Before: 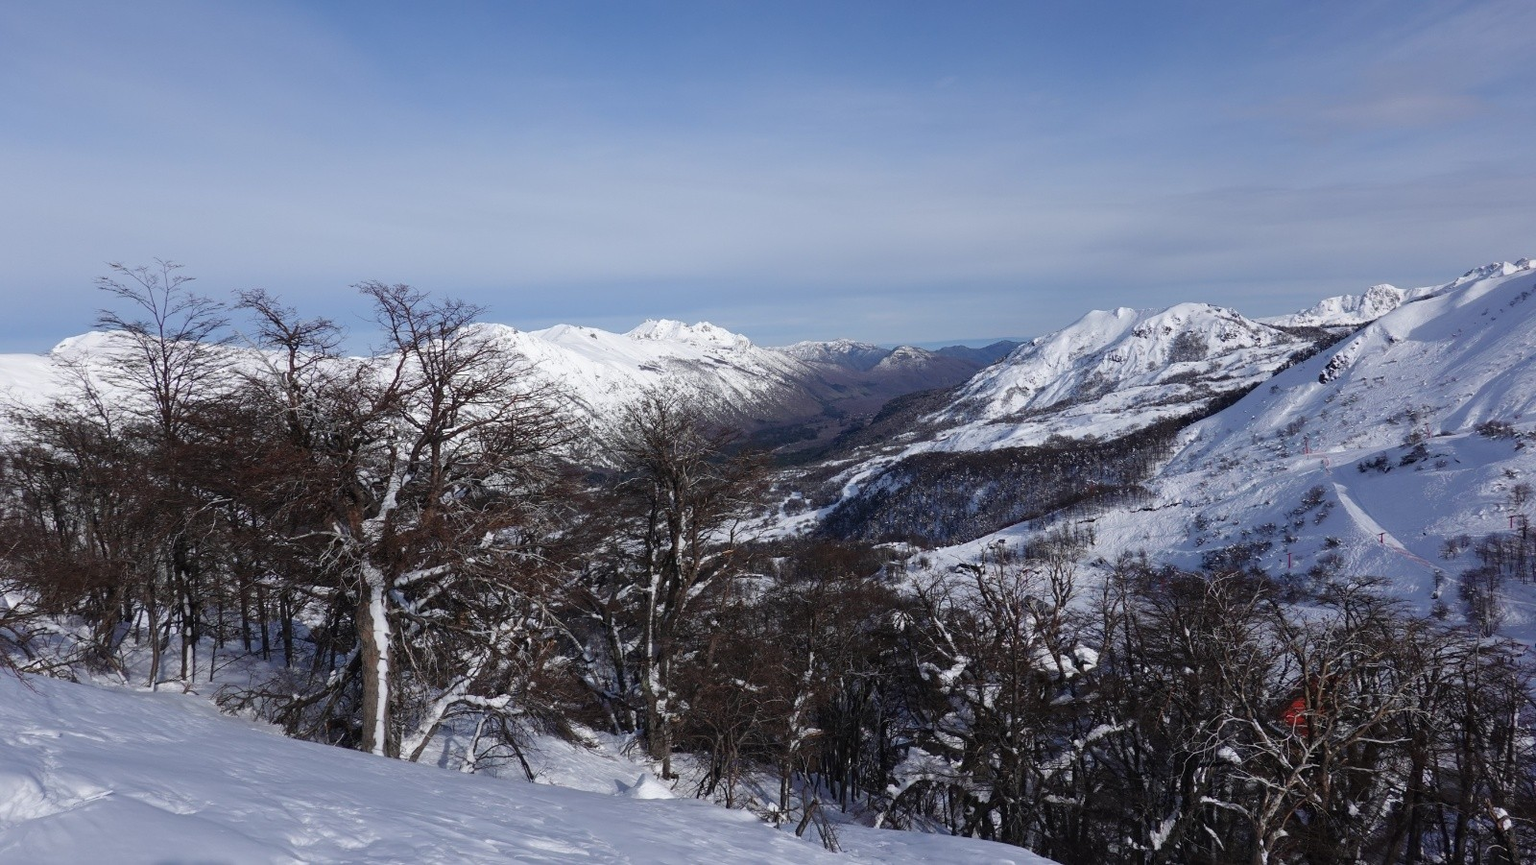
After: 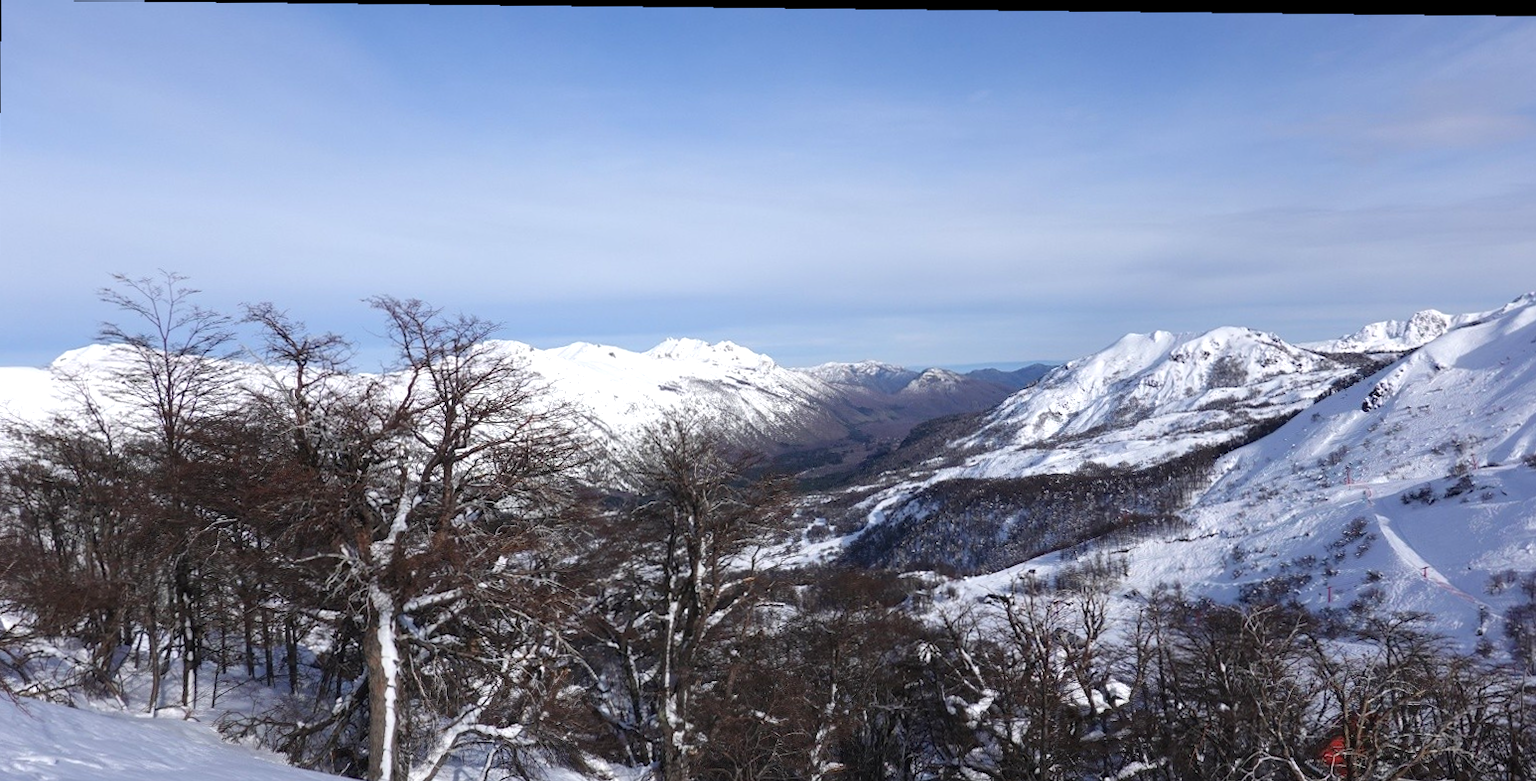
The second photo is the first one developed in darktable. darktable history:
crop and rotate: angle 0.2°, left 0.275%, right 3.127%, bottom 14.18%
rotate and perspective: rotation 0.8°, automatic cropping off
exposure: exposure 0.507 EV, compensate highlight preservation false
